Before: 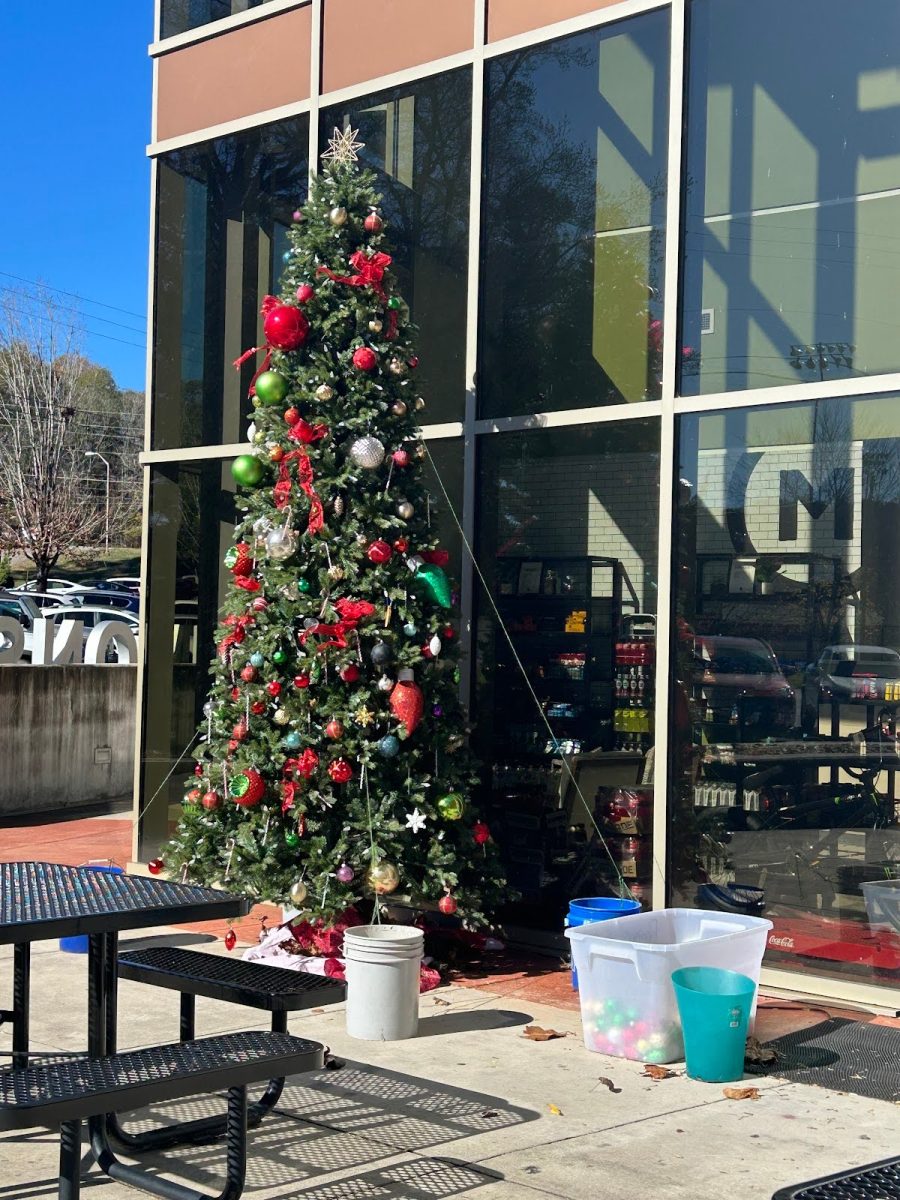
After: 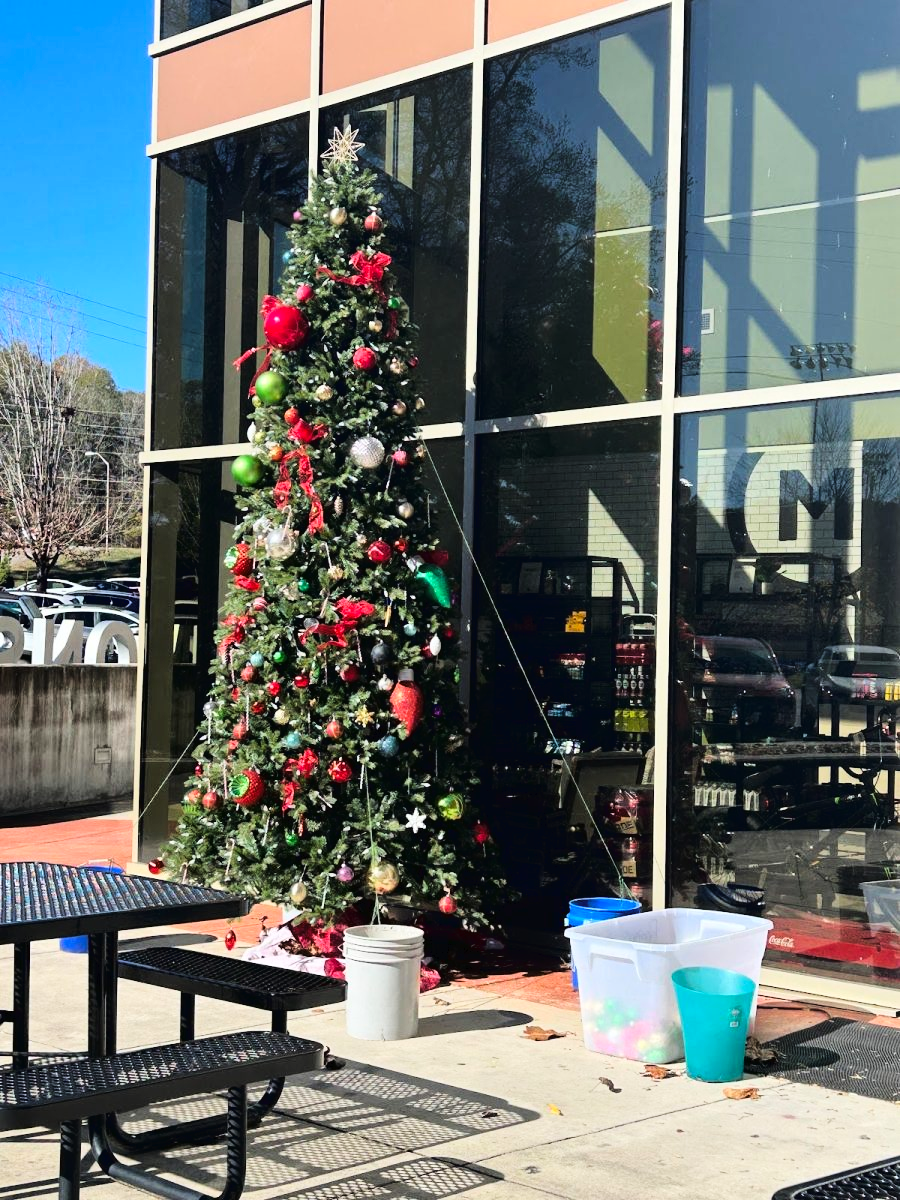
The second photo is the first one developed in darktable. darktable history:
tone curve: curves: ch0 [(0, 0) (0.003, 0.016) (0.011, 0.019) (0.025, 0.023) (0.044, 0.029) (0.069, 0.042) (0.1, 0.068) (0.136, 0.101) (0.177, 0.143) (0.224, 0.21) (0.277, 0.289) (0.335, 0.379) (0.399, 0.476) (0.468, 0.569) (0.543, 0.654) (0.623, 0.75) (0.709, 0.822) (0.801, 0.893) (0.898, 0.946) (1, 1)], color space Lab, linked channels, preserve colors none
